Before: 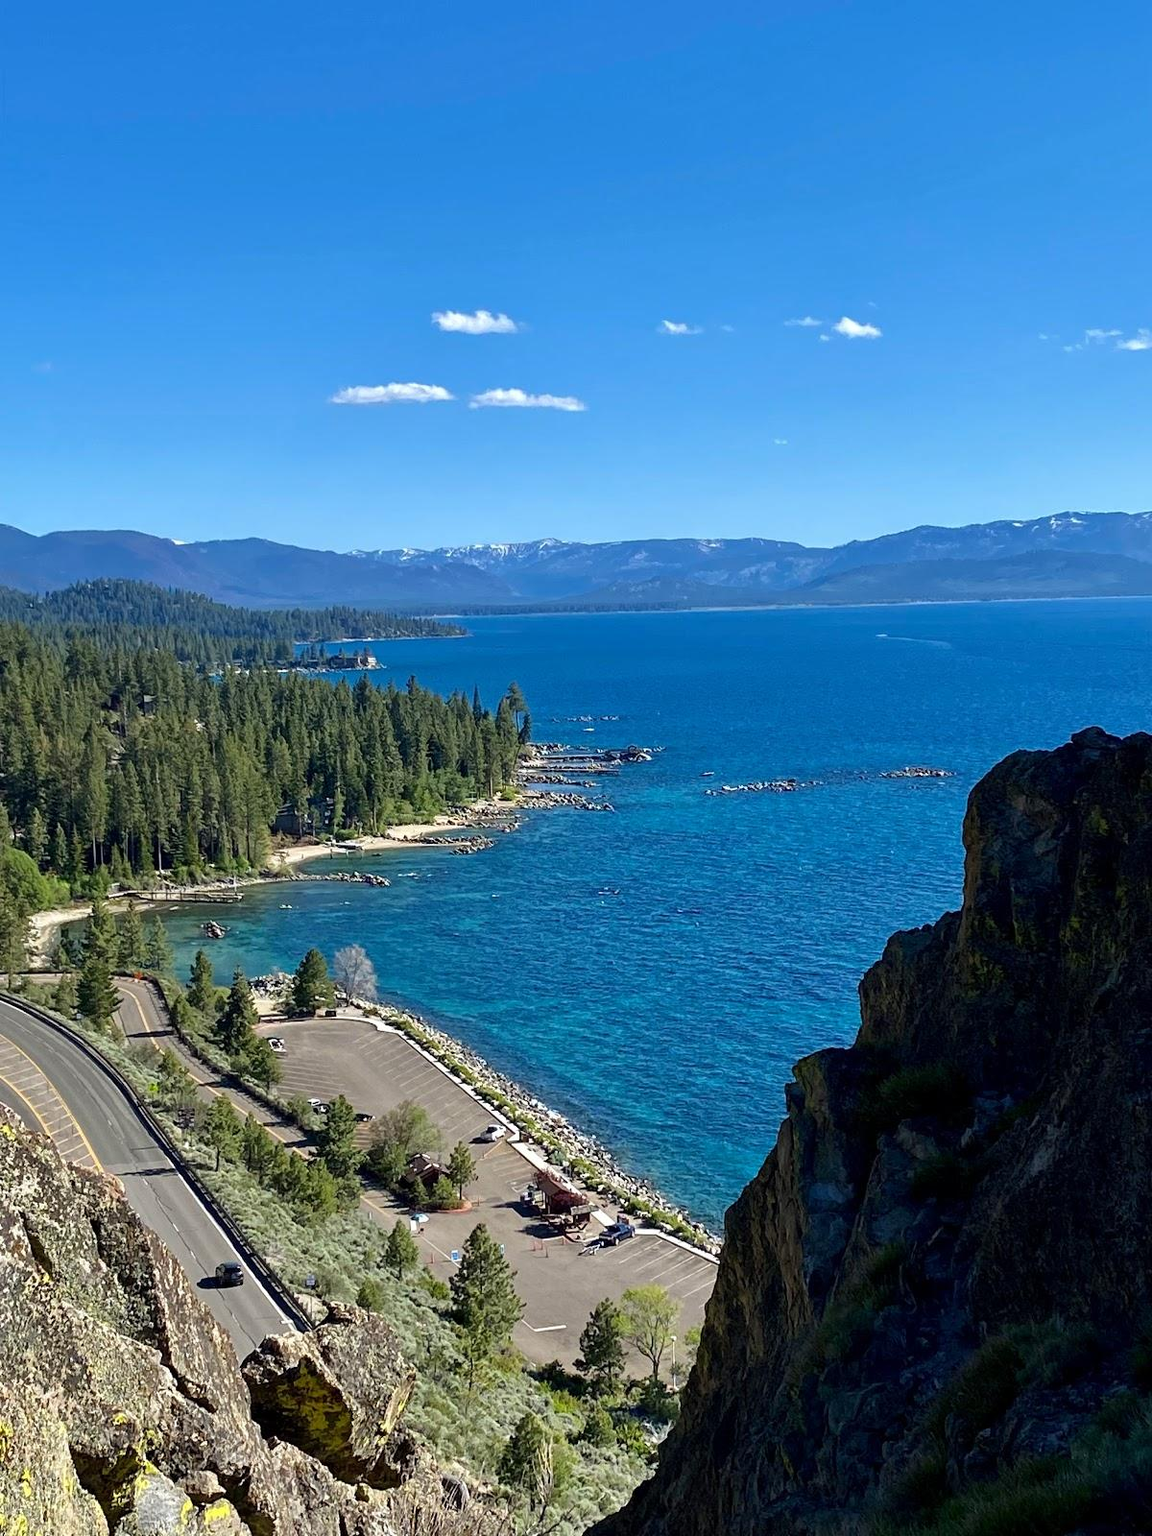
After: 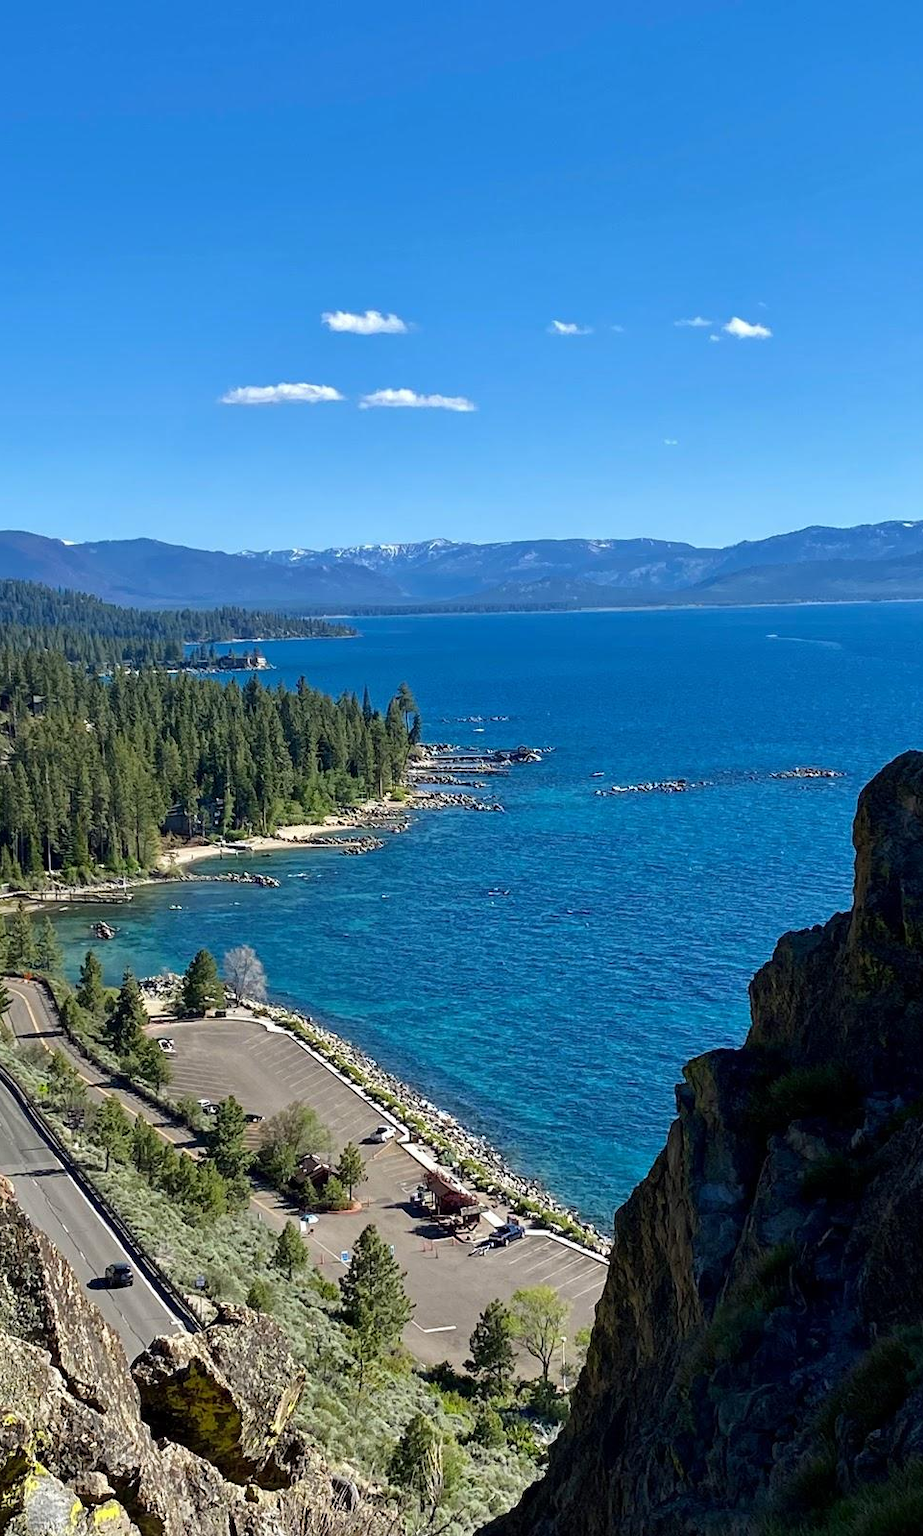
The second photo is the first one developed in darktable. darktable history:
crop and rotate: left 9.608%, right 10.3%
